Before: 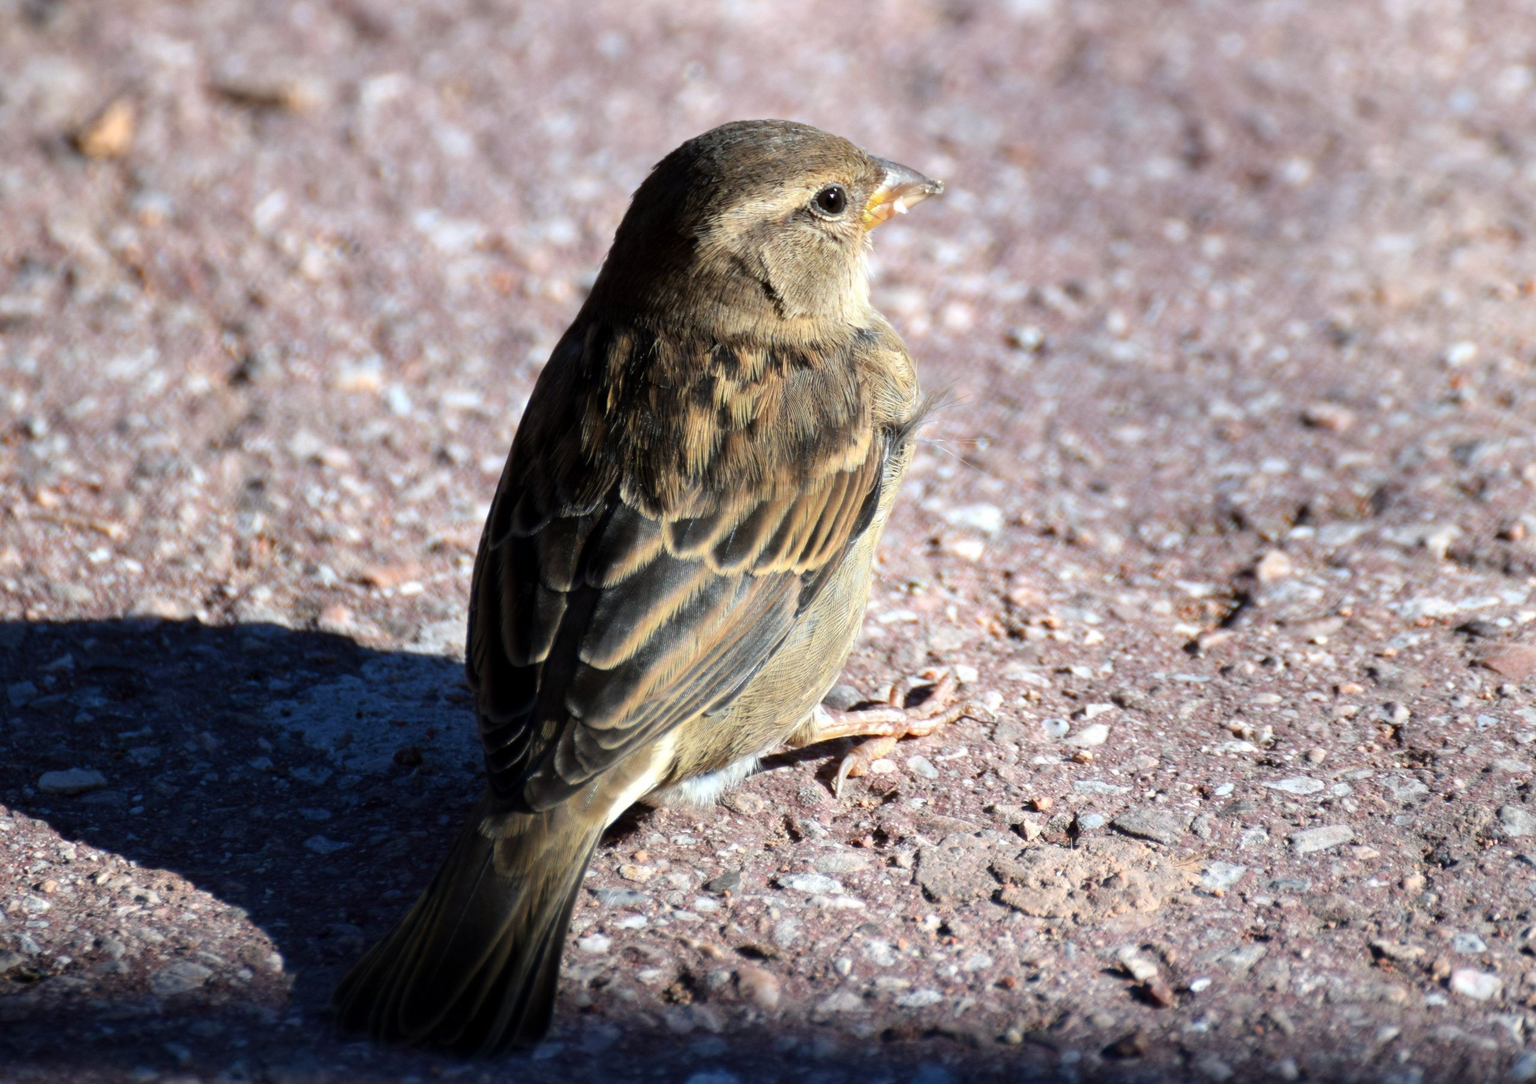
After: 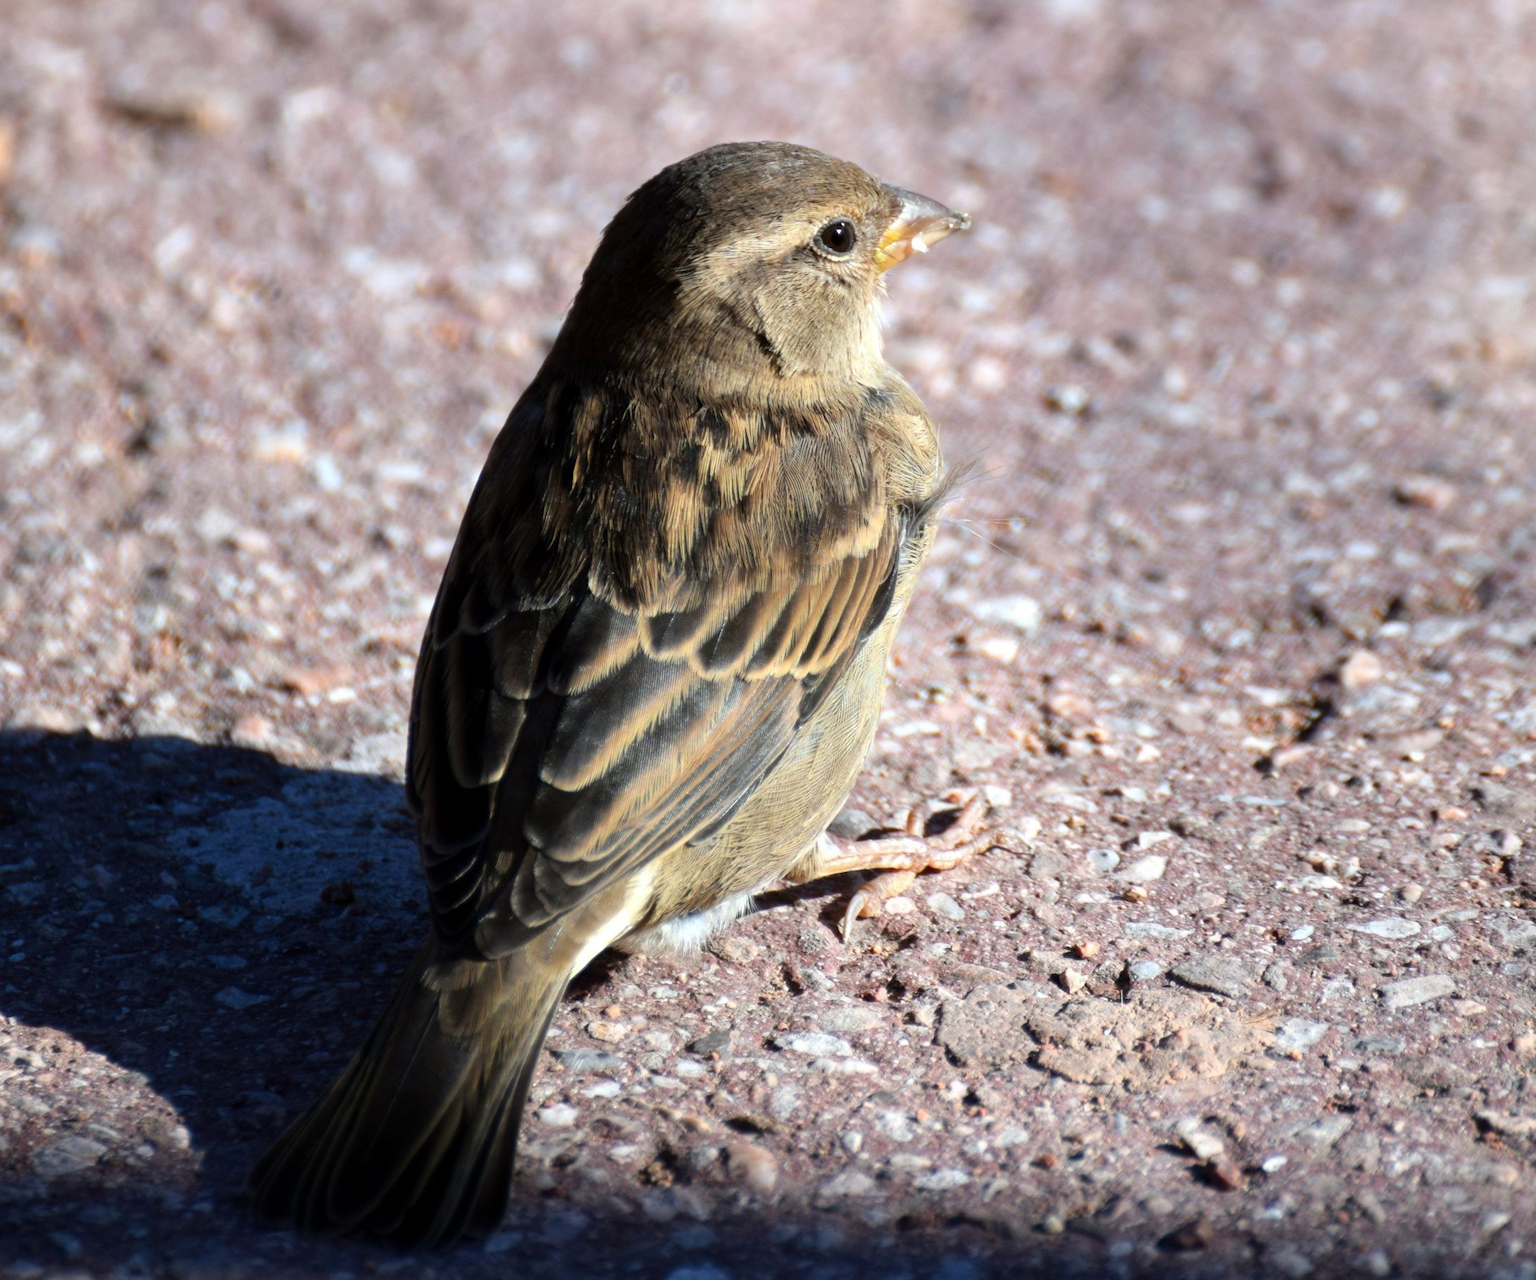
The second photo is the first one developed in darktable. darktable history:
crop: left 7.975%, right 7.405%
